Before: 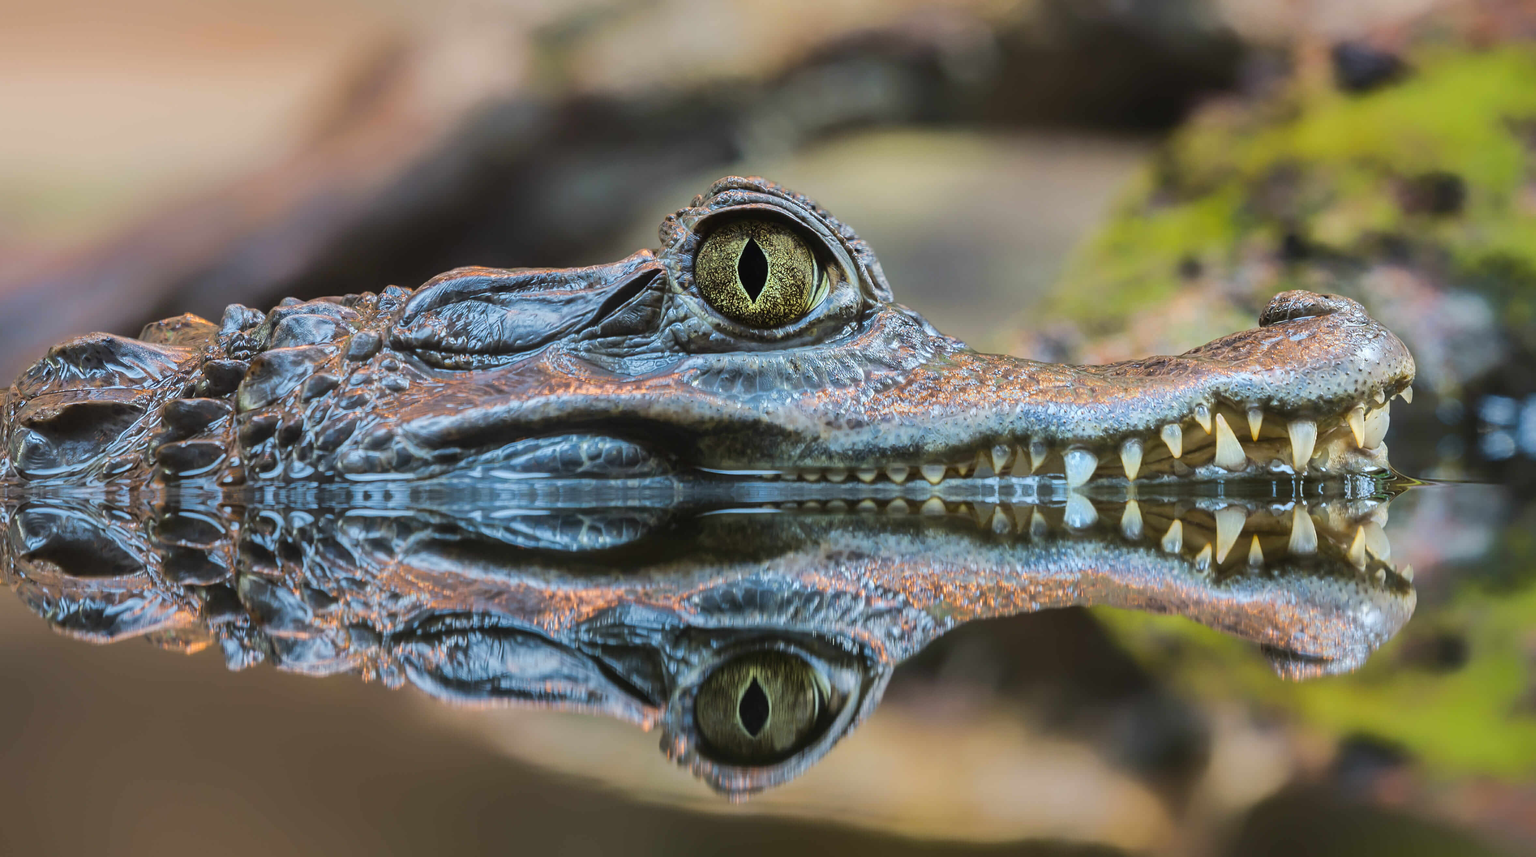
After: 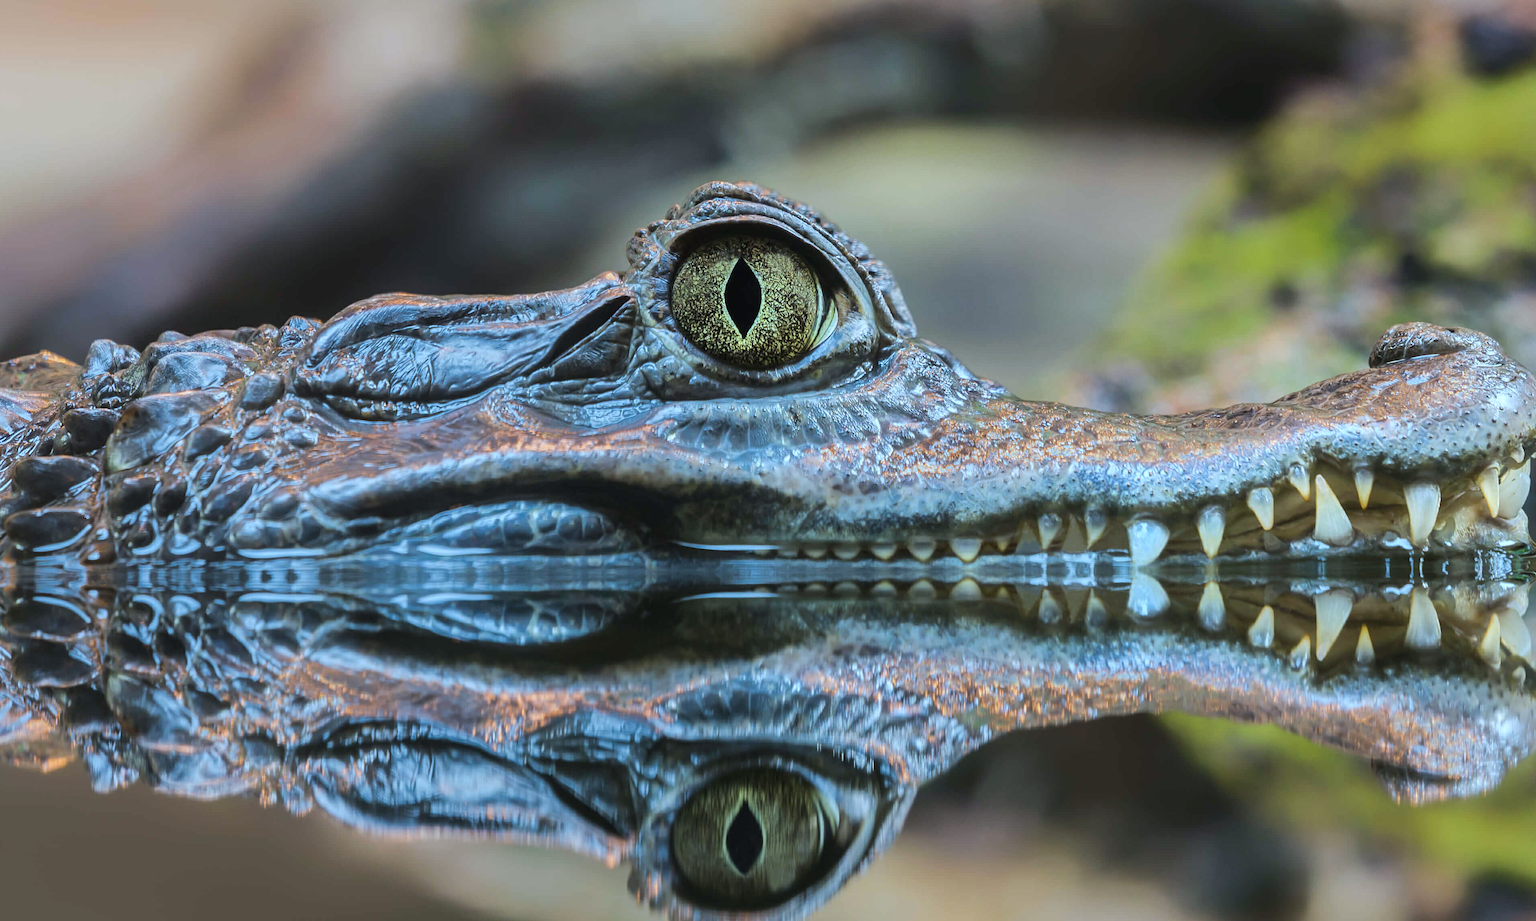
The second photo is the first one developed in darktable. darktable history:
crop: left 9.929%, top 3.475%, right 9.188%, bottom 9.529%
color zones: curves: ch0 [(0, 0.613) (0.01, 0.613) (0.245, 0.448) (0.498, 0.529) (0.642, 0.665) (0.879, 0.777) (0.99, 0.613)]; ch1 [(0, 0) (0.143, 0) (0.286, 0) (0.429, 0) (0.571, 0) (0.714, 0) (0.857, 0)], mix -93.41%
color calibration: illuminant F (fluorescent), F source F9 (Cool White Deluxe 4150 K) – high CRI, x 0.374, y 0.373, temperature 4158.34 K
